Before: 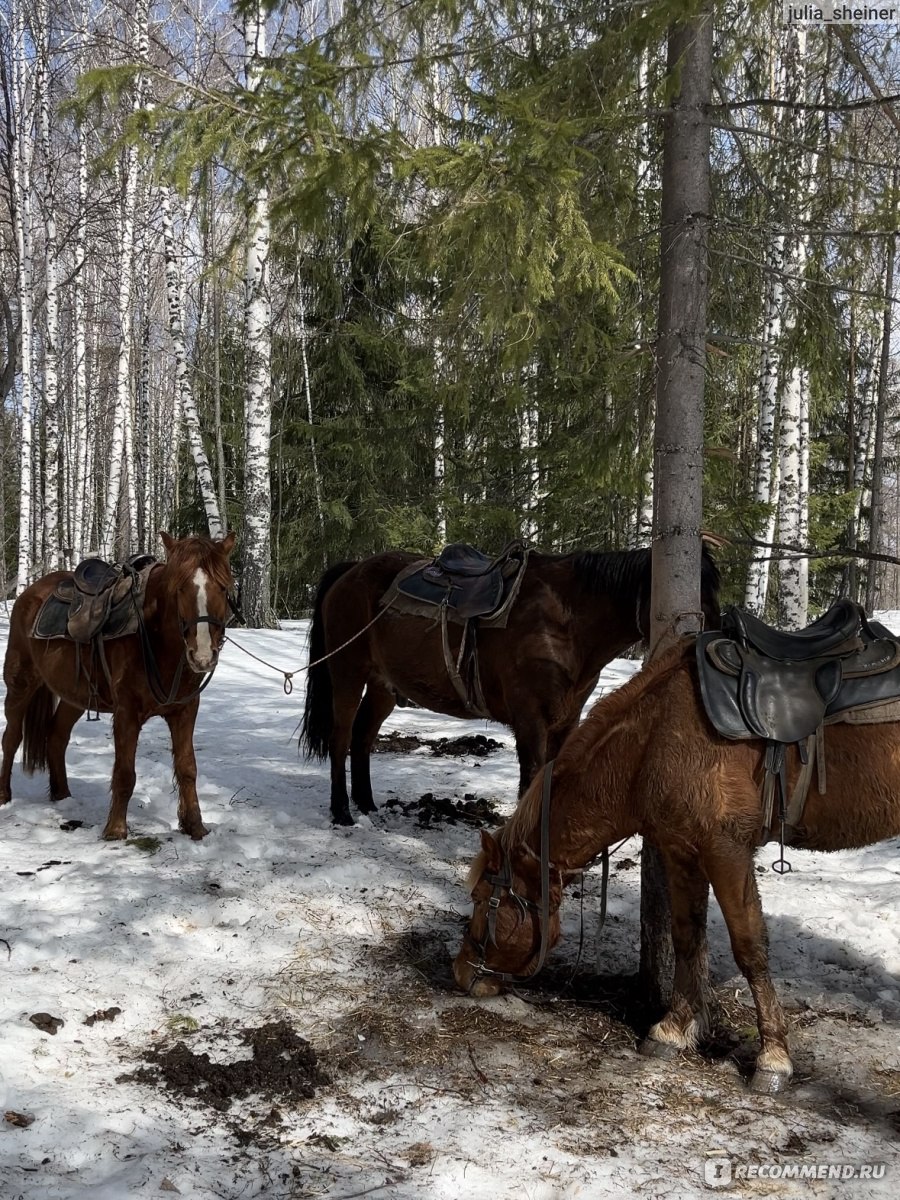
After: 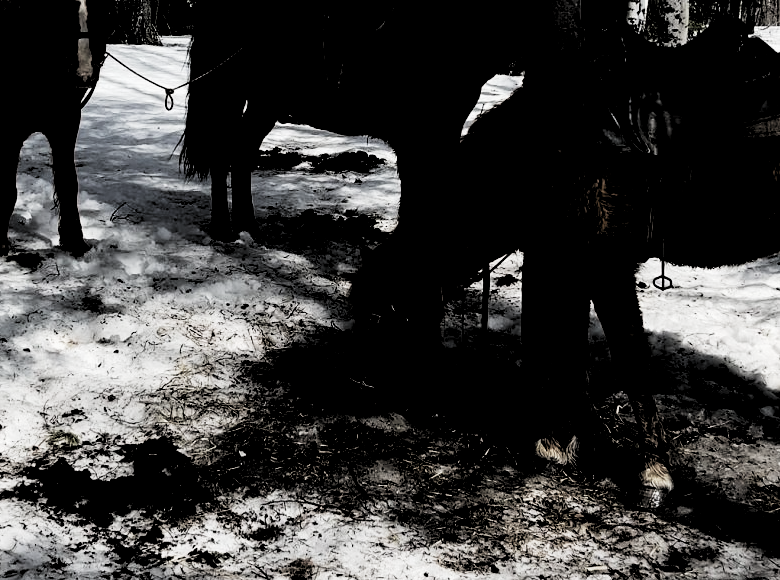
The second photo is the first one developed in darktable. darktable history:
crop and rotate: left 13.318%, top 48.691%, bottom 2.954%
levels: levels [0.514, 0.759, 1]
exposure: black level correction 0.001, exposure -0.121 EV, compensate highlight preservation false
base curve: curves: ch0 [(0, 0) (0.028, 0.03) (0.121, 0.232) (0.46, 0.748) (0.859, 0.968) (1, 1)], preserve colors none
